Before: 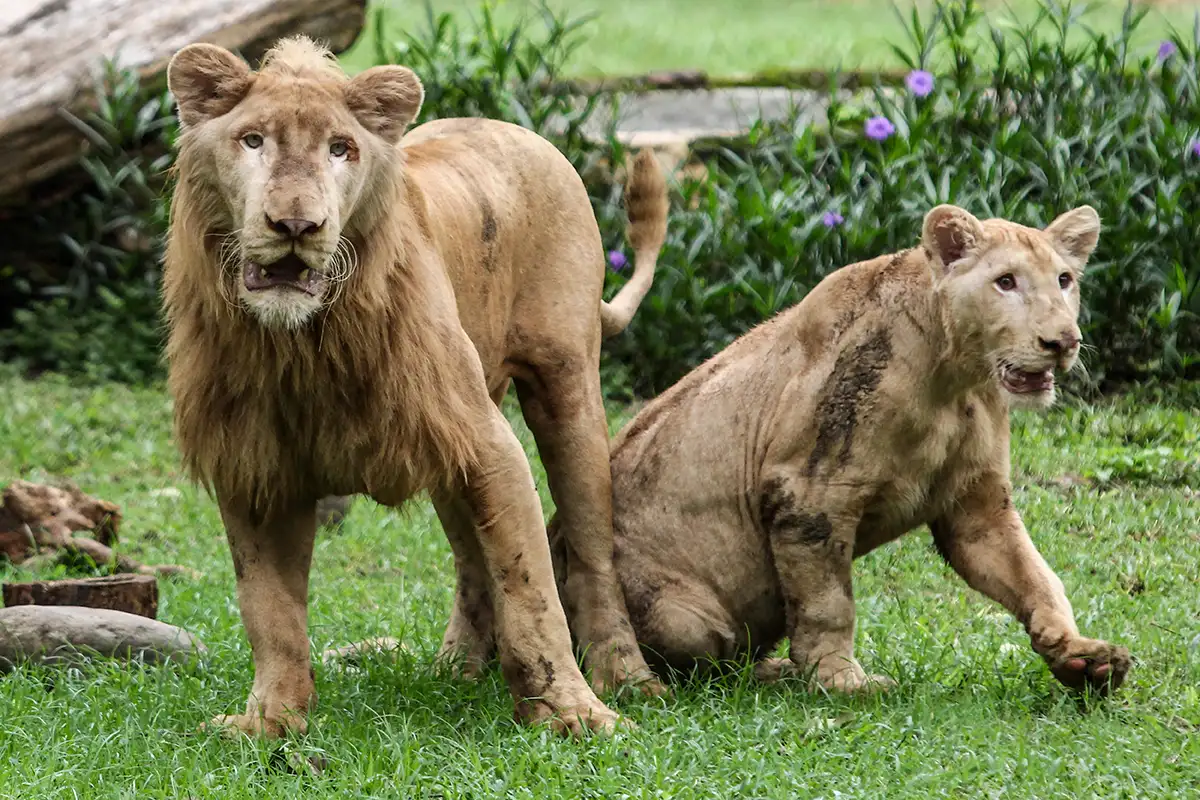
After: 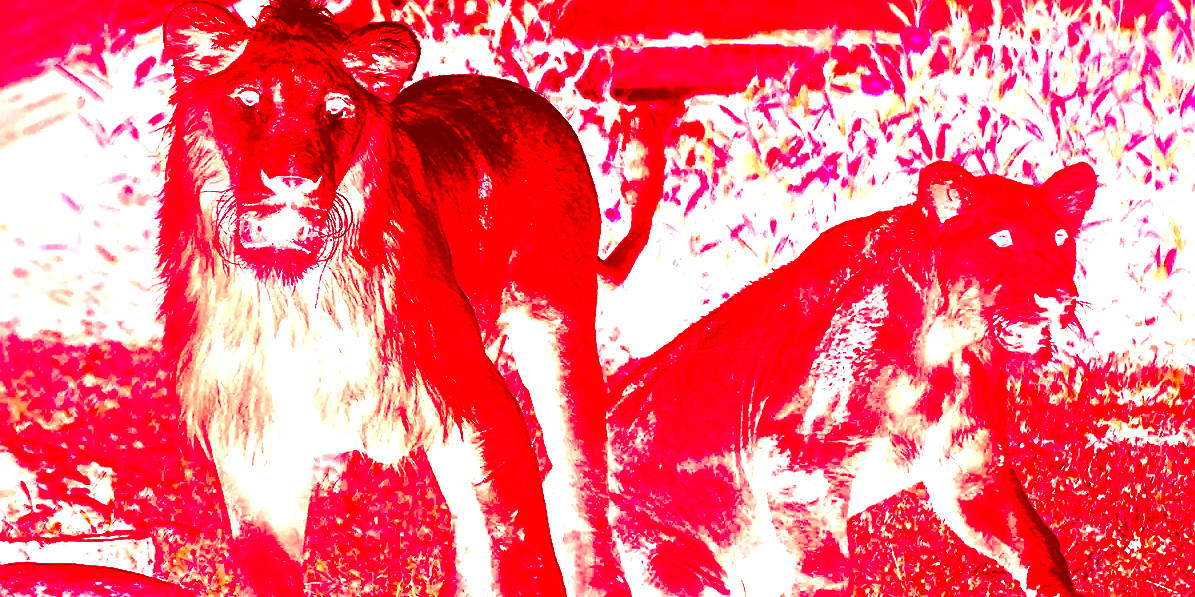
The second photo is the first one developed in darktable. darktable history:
sharpen: on, module defaults
white balance: red 4.26, blue 1.802
crop: left 0.387%, top 5.469%, bottom 19.809%
bloom: size 25%, threshold 5%, strength 90%
